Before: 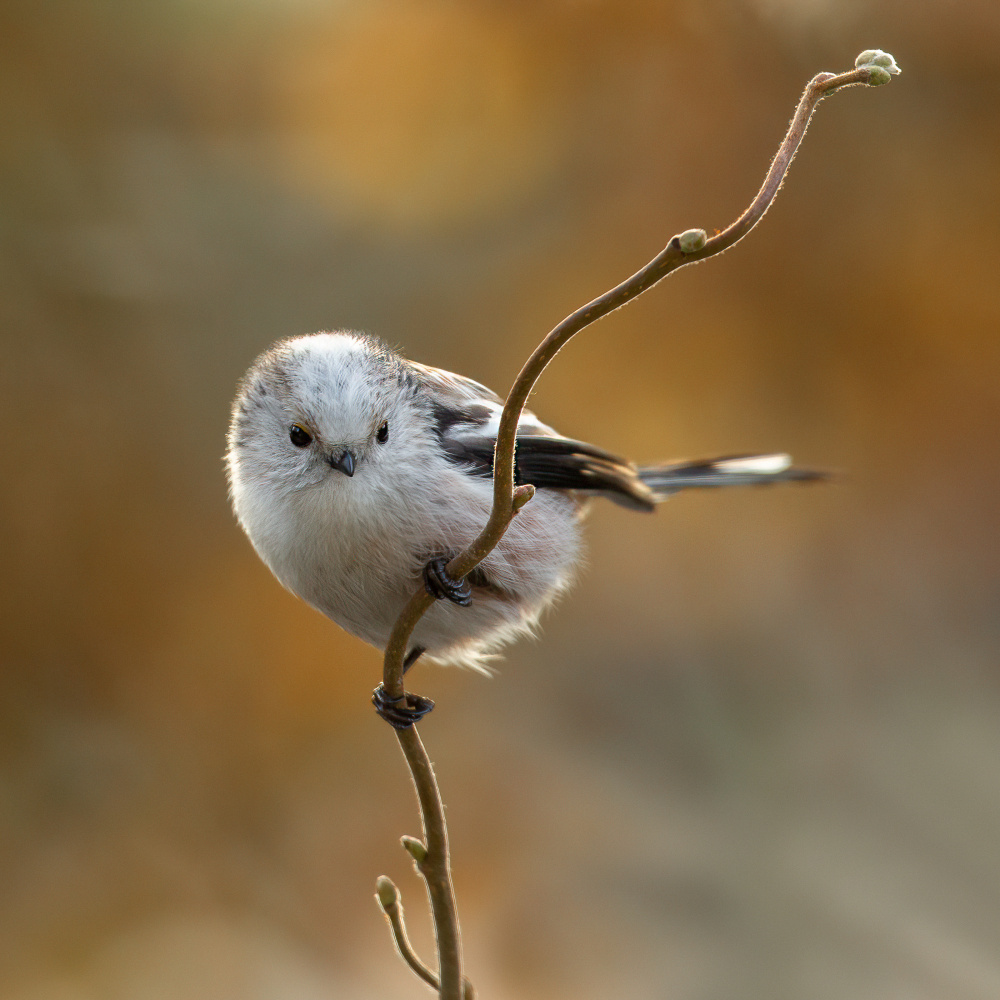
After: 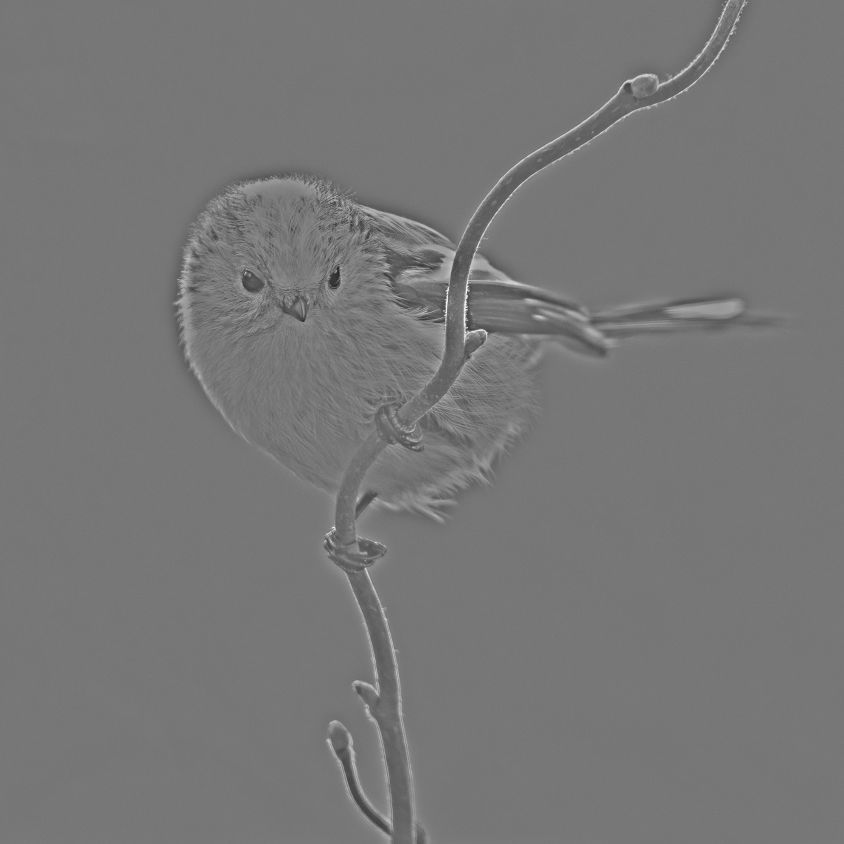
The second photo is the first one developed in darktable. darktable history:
filmic rgb: black relative exposure -9.08 EV, white relative exposure 2.3 EV, hardness 7.49
highpass: sharpness 25.84%, contrast boost 14.94%
crop and rotate: left 4.842%, top 15.51%, right 10.668%
